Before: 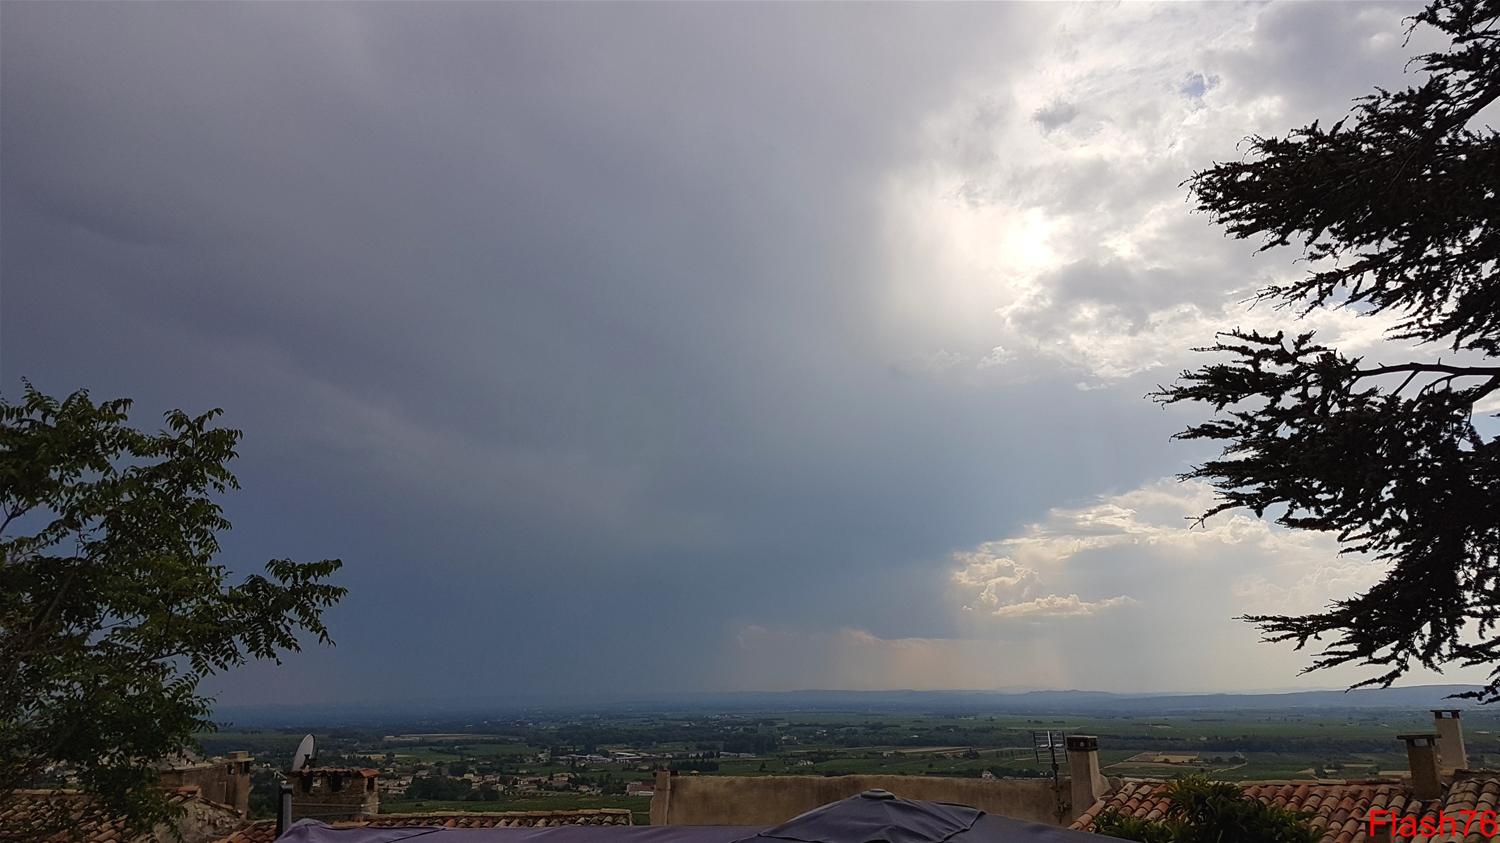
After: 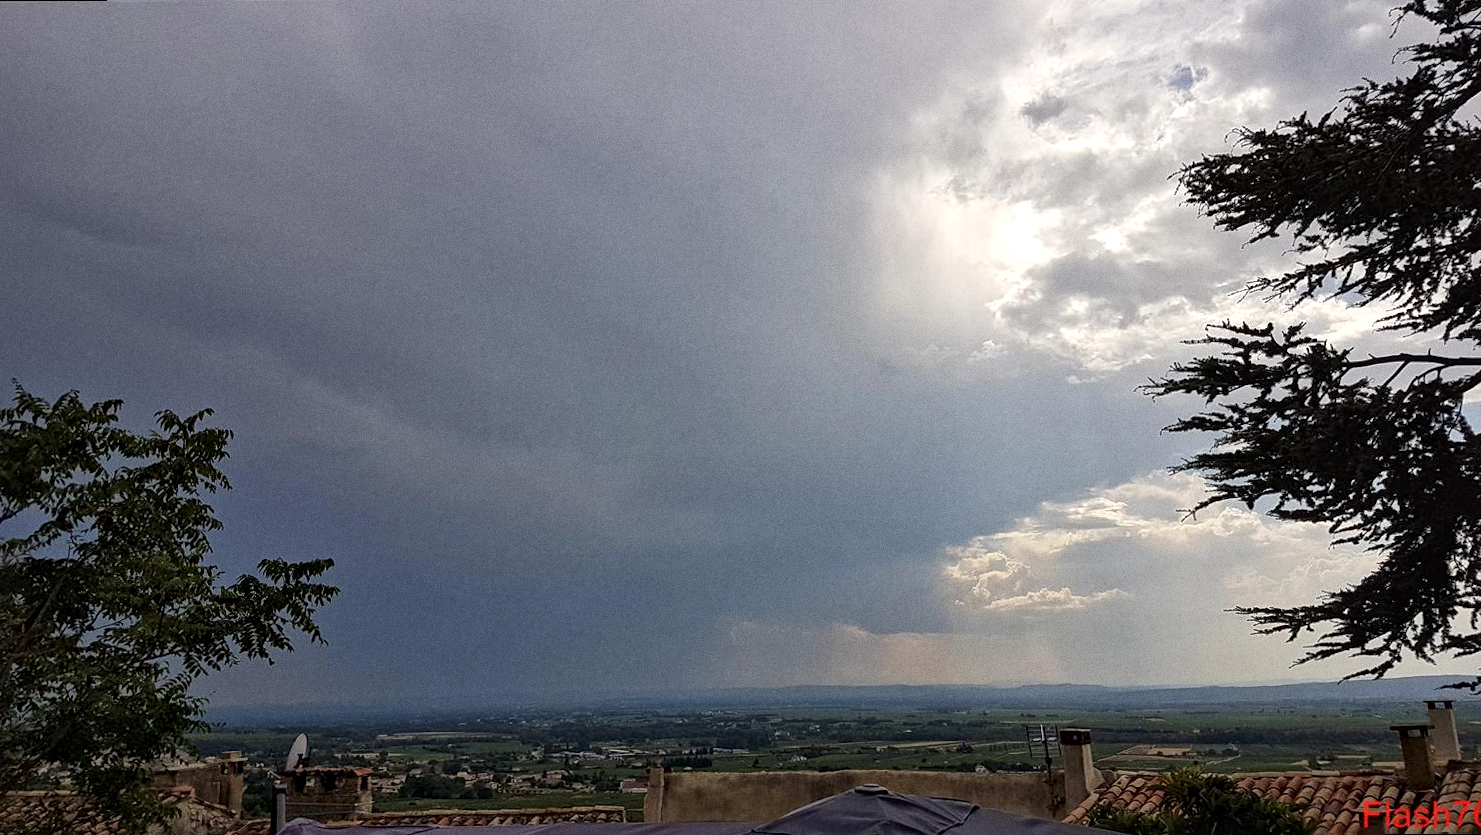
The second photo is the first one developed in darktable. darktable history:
grain: on, module defaults
local contrast: mode bilateral grid, contrast 20, coarseness 19, detail 163%, midtone range 0.2
rotate and perspective: rotation -0.45°, automatic cropping original format, crop left 0.008, crop right 0.992, crop top 0.012, crop bottom 0.988
